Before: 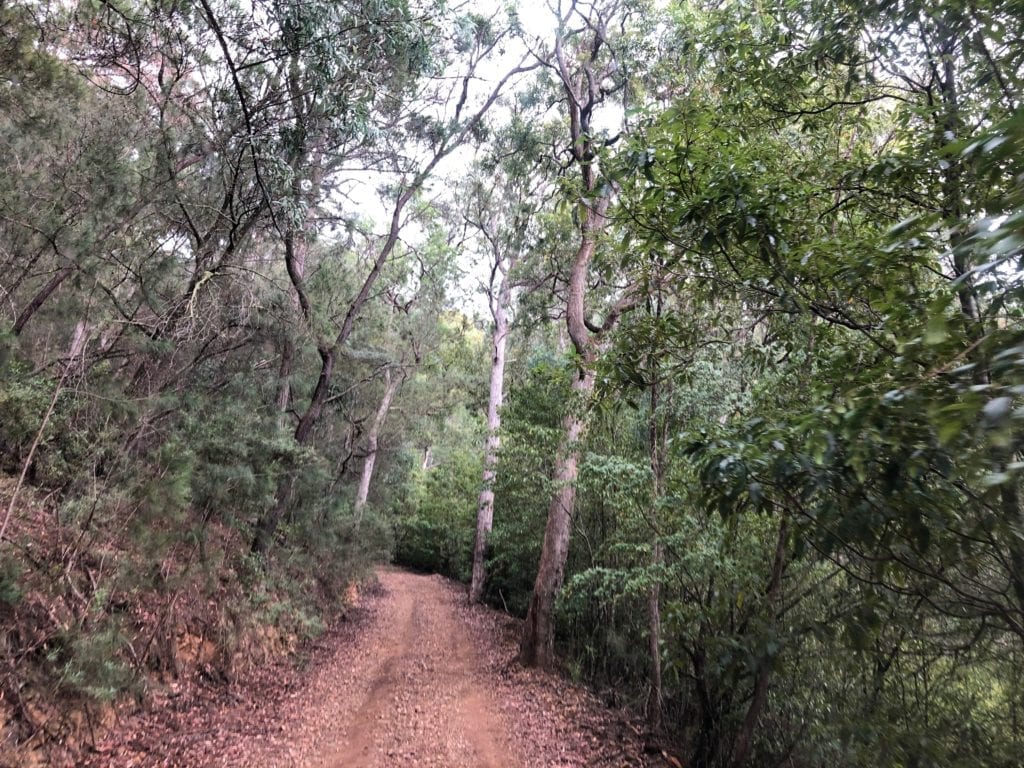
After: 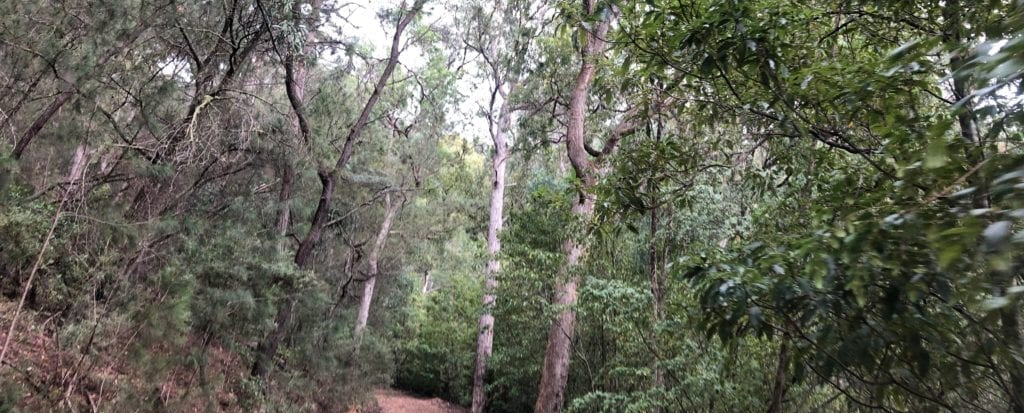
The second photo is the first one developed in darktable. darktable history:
crop and rotate: top 22.976%, bottom 23.134%
